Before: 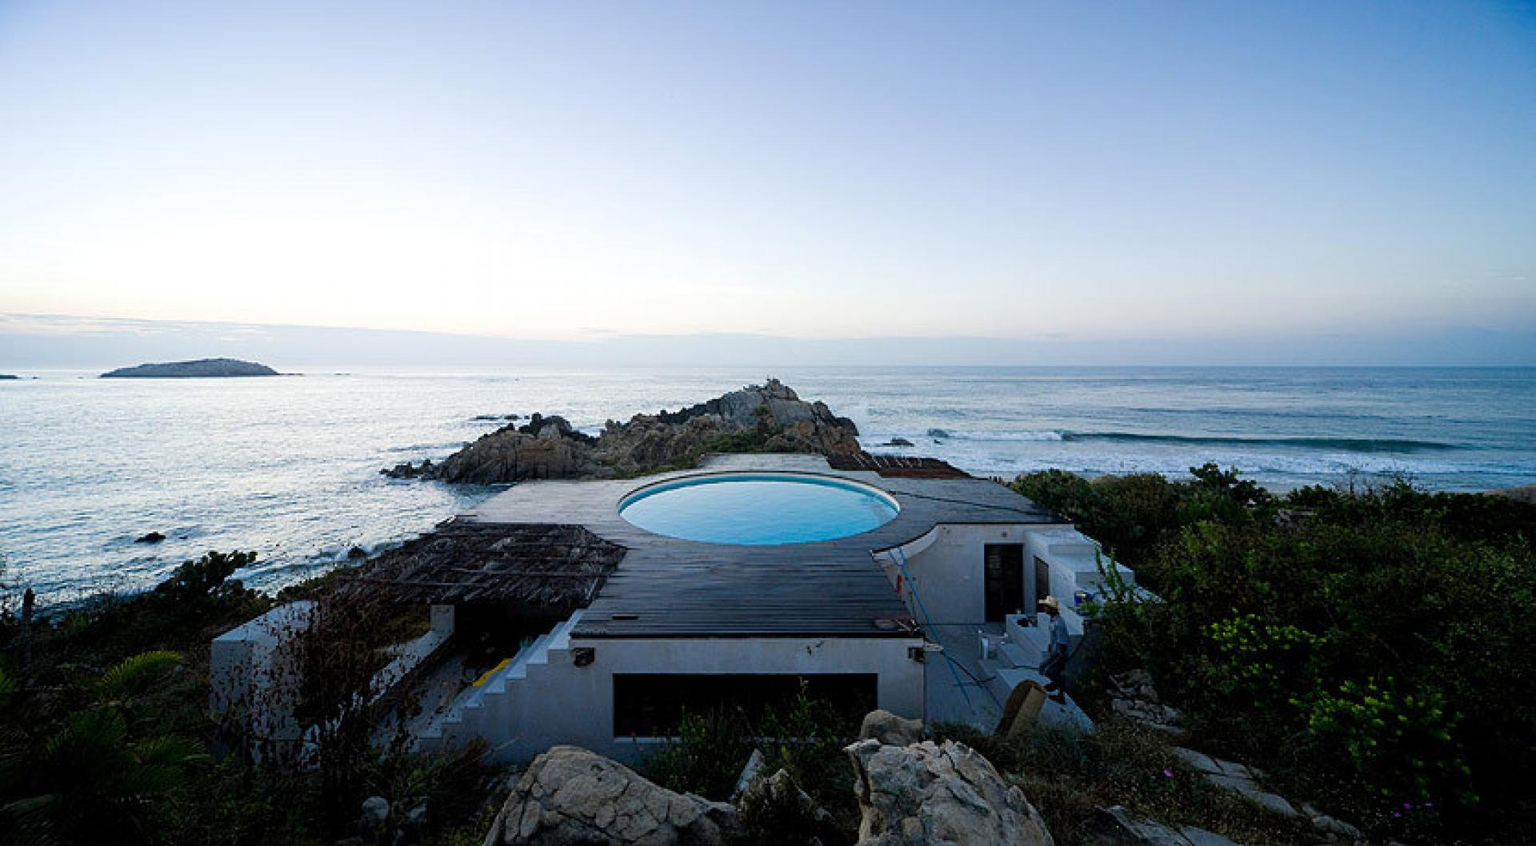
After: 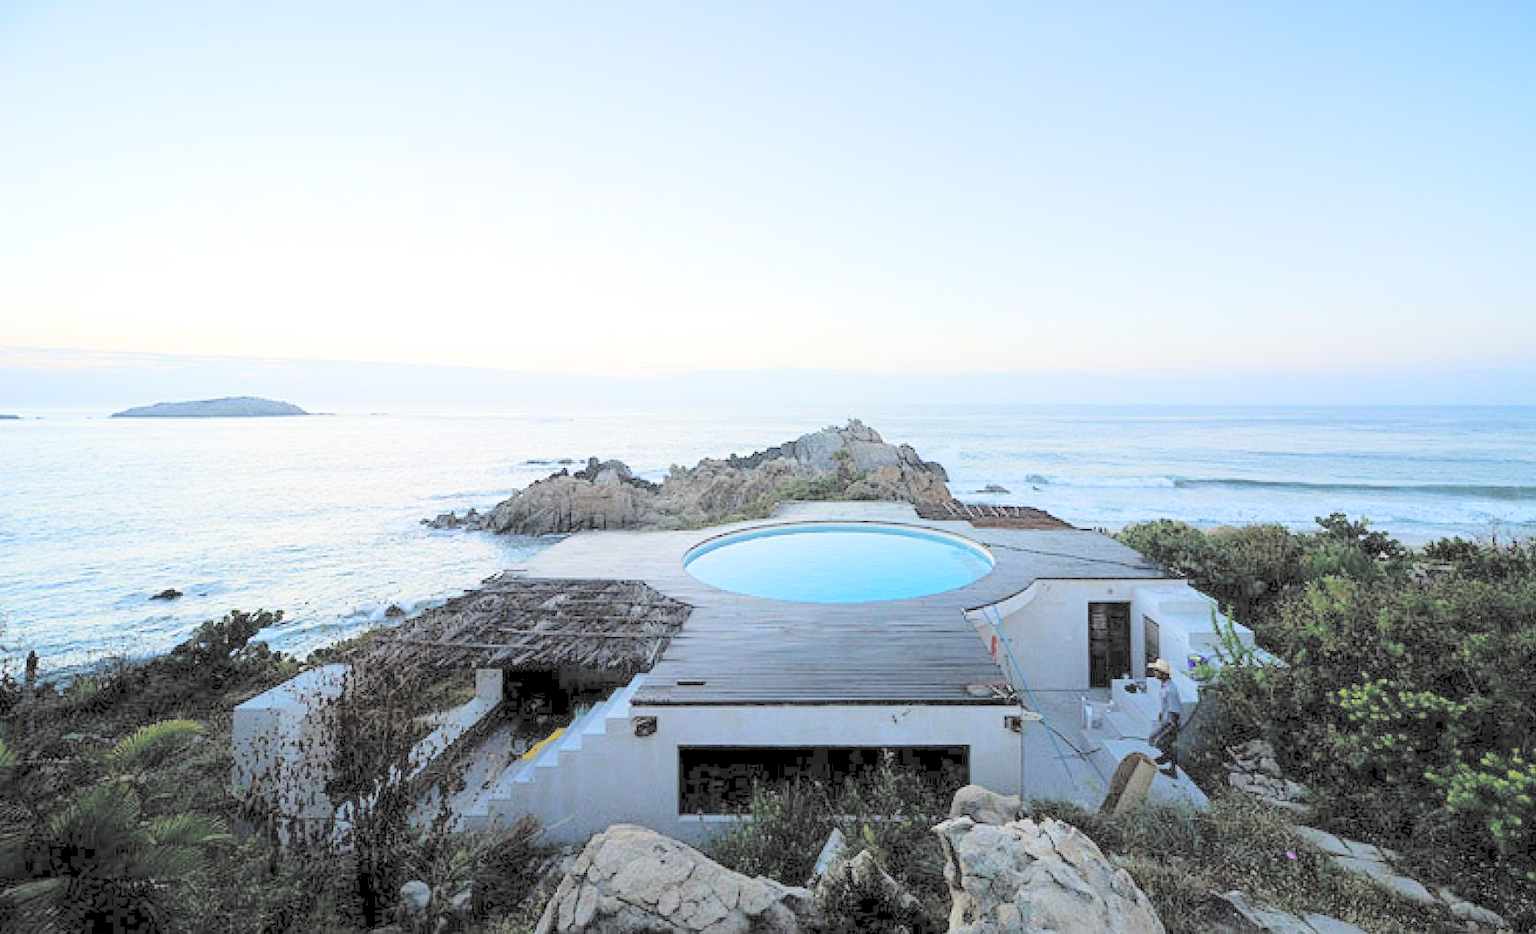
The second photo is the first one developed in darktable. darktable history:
crop: right 9.509%, bottom 0.031%
exposure: compensate highlight preservation false
contrast brightness saturation: brightness 1
